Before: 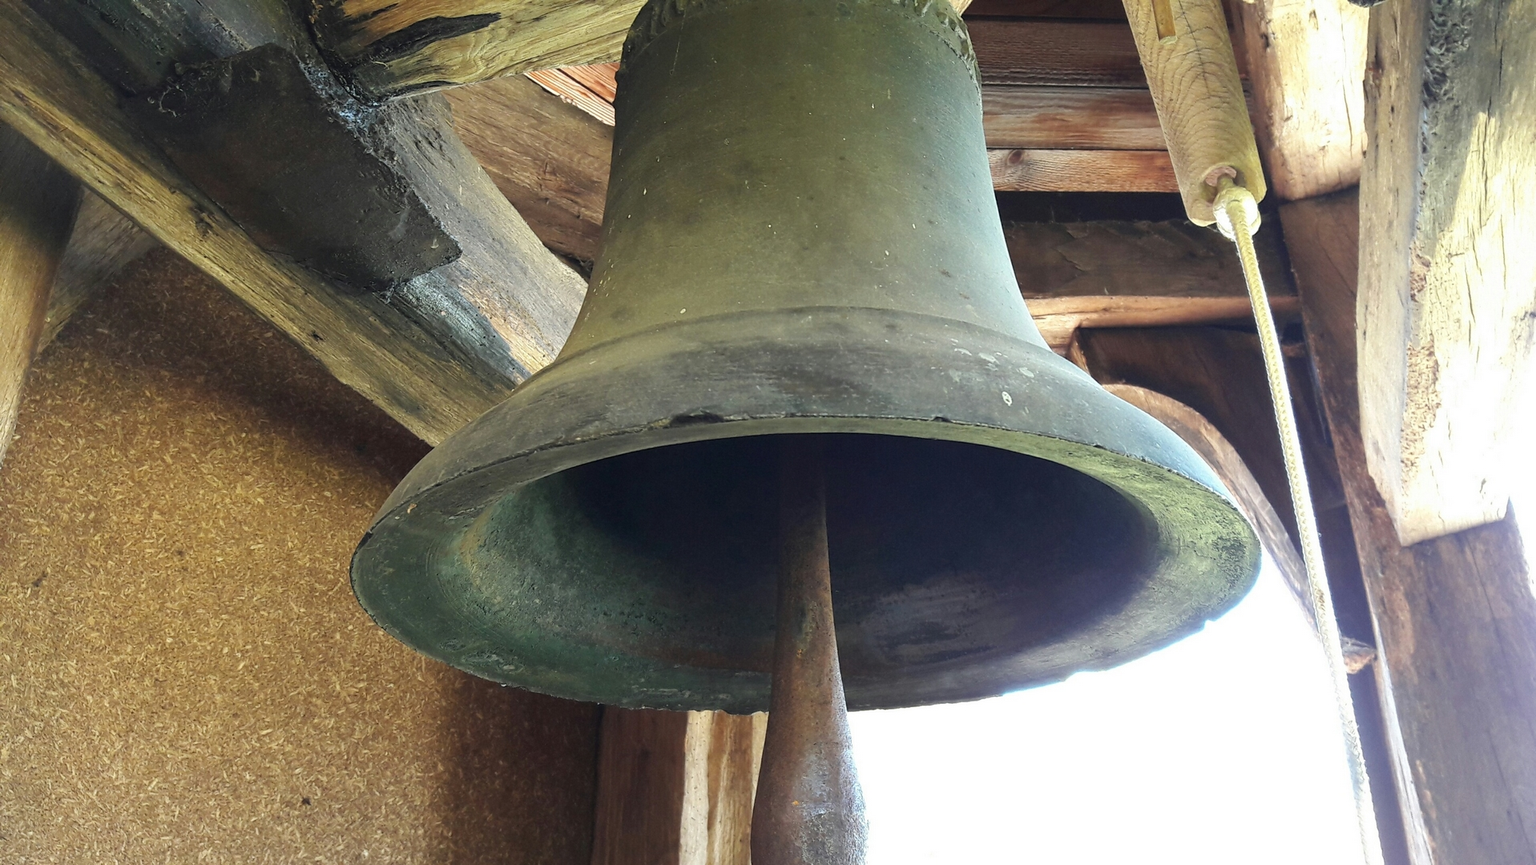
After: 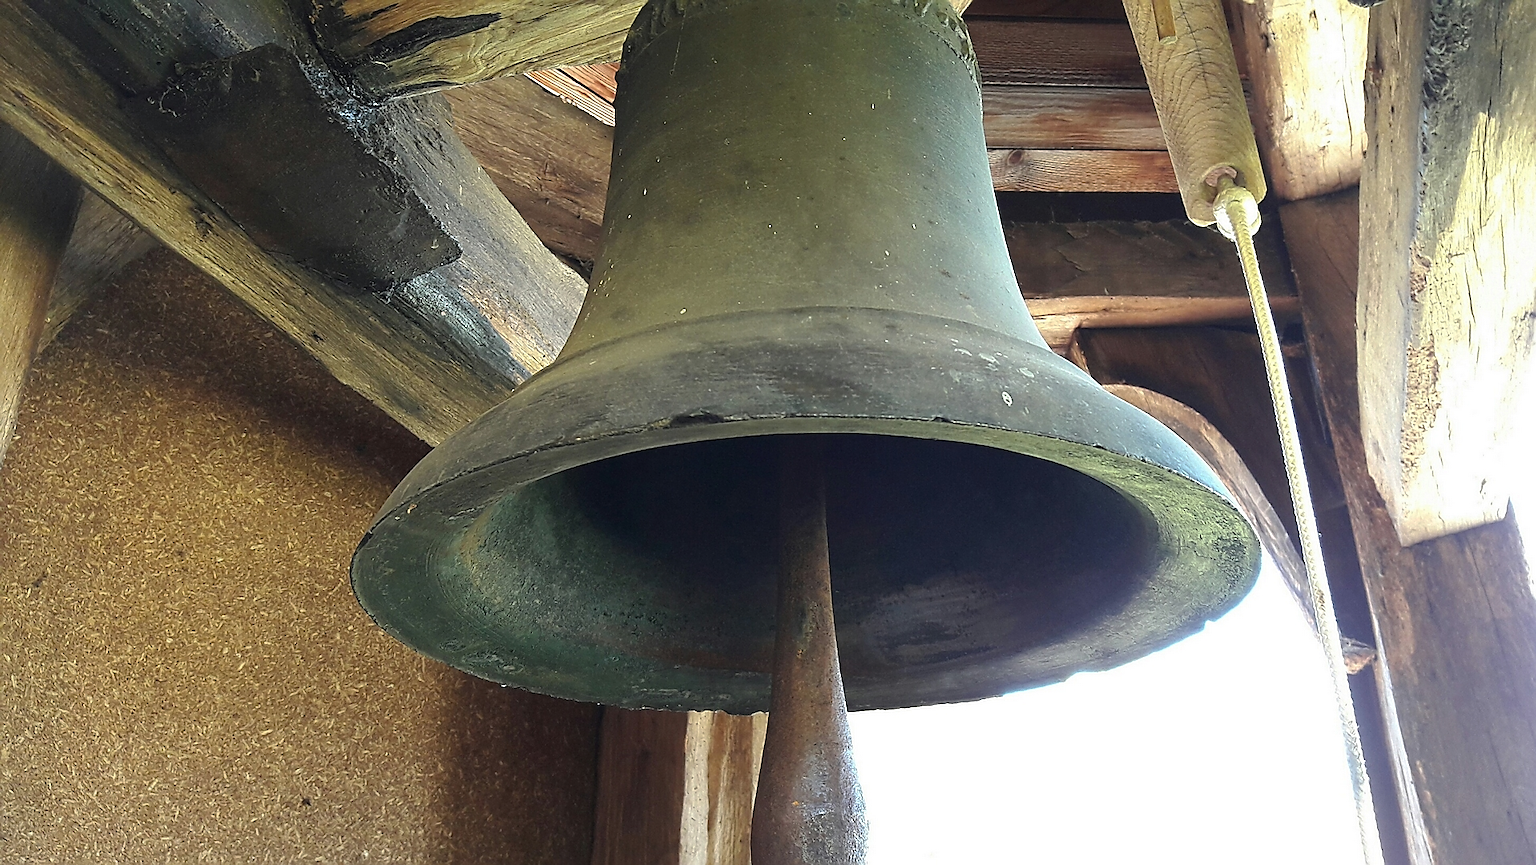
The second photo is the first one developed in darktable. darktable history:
sharpen: radius 1.348, amount 1.234, threshold 0.725
base curve: curves: ch0 [(0, 0) (0.74, 0.67) (1, 1)], exposure shift 0.581, preserve colors none
